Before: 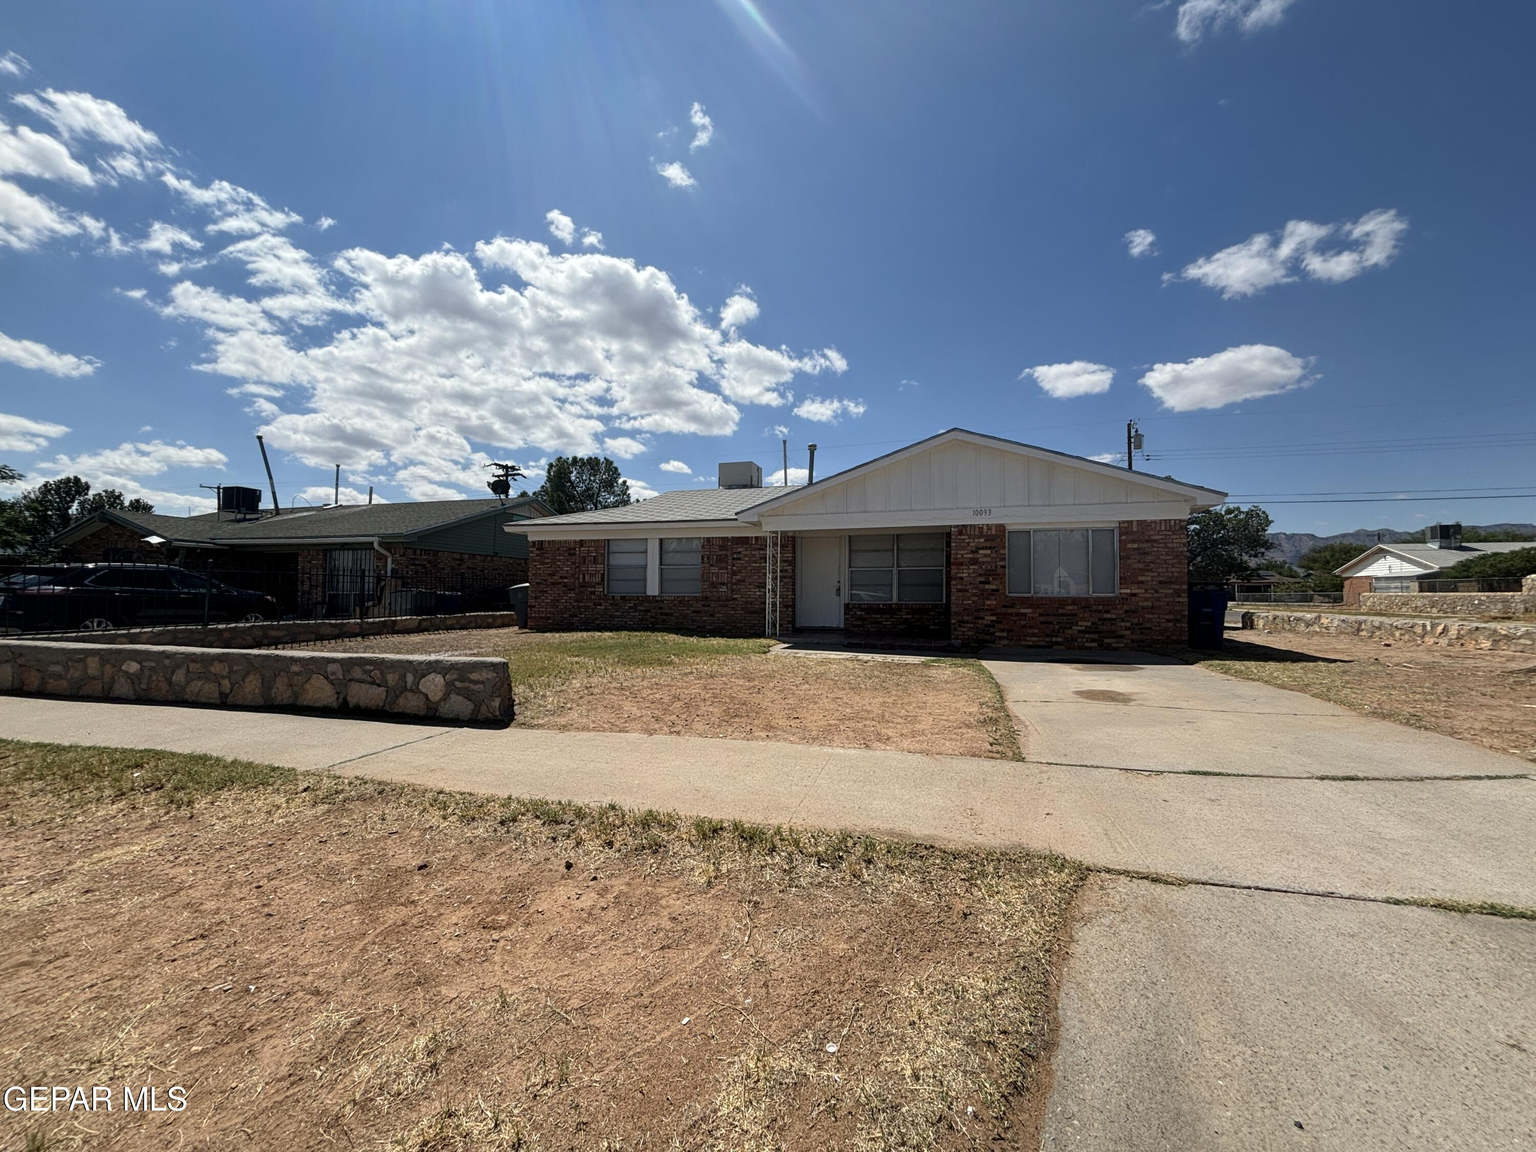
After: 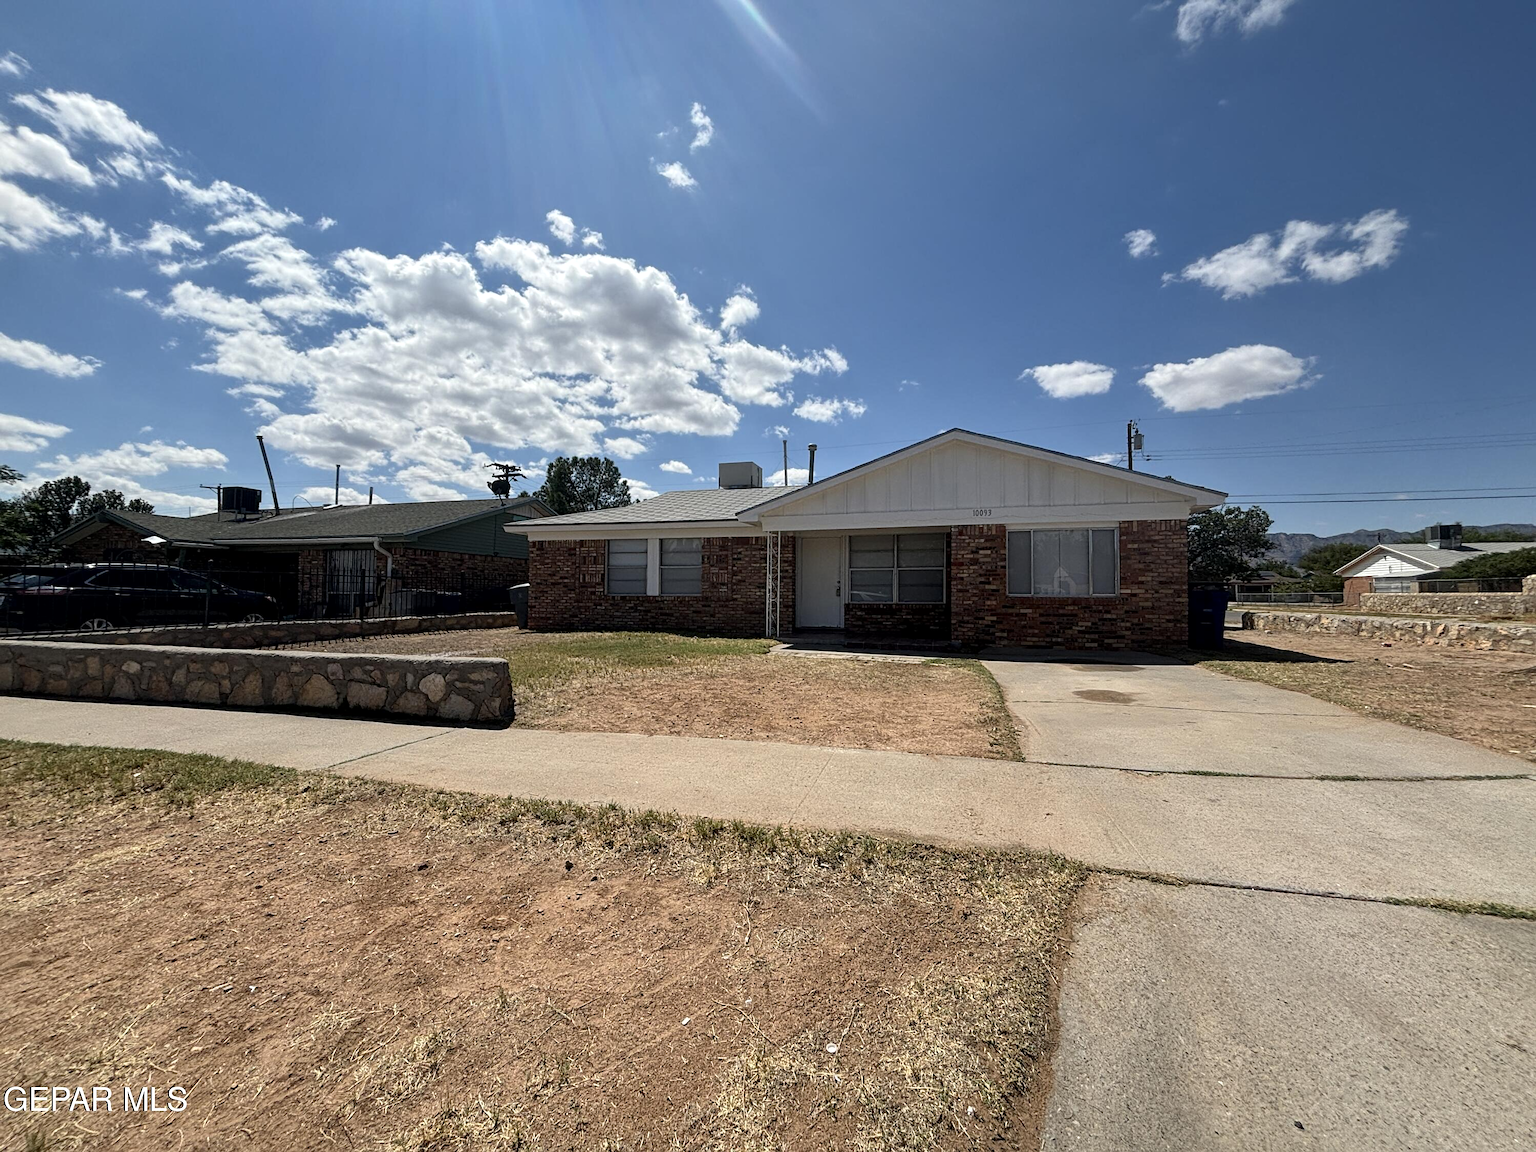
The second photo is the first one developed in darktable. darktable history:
sharpen: radius 1.461, amount 0.392, threshold 1.333
local contrast: mode bilateral grid, contrast 20, coarseness 49, detail 120%, midtone range 0.2
